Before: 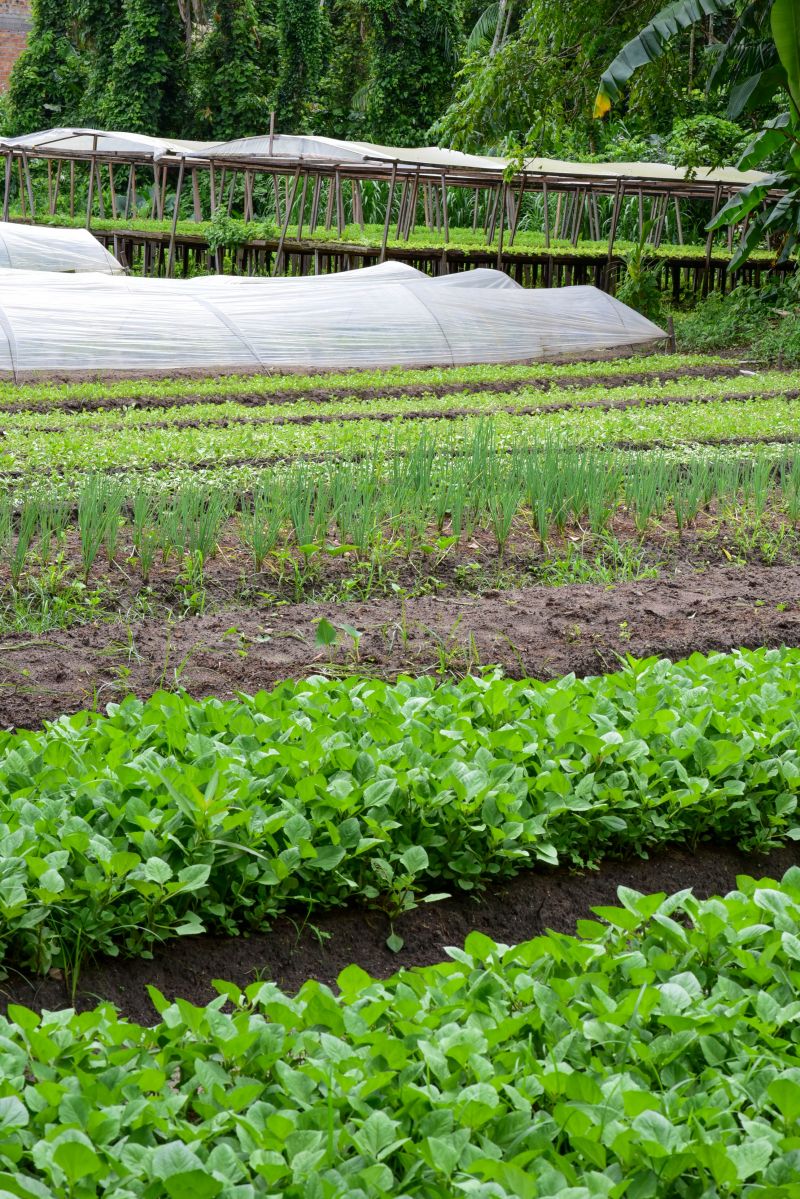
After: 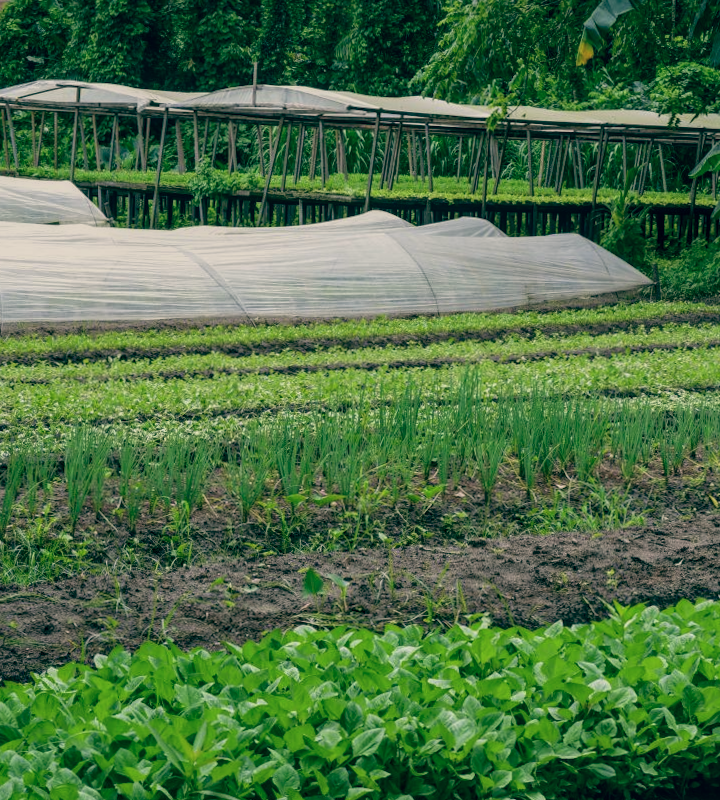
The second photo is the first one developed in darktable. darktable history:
exposure: black level correction 0.009, exposure -0.637 EV, compensate highlight preservation false
local contrast: on, module defaults
crop: left 1.509%, top 3.452%, right 7.696%, bottom 28.452%
color balance: lift [1.005, 0.99, 1.007, 1.01], gamma [1, 0.979, 1.011, 1.021], gain [0.923, 1.098, 1.025, 0.902], input saturation 90.45%, contrast 7.73%, output saturation 105.91%
rotate and perspective: rotation -0.45°, automatic cropping original format, crop left 0.008, crop right 0.992, crop top 0.012, crop bottom 0.988
